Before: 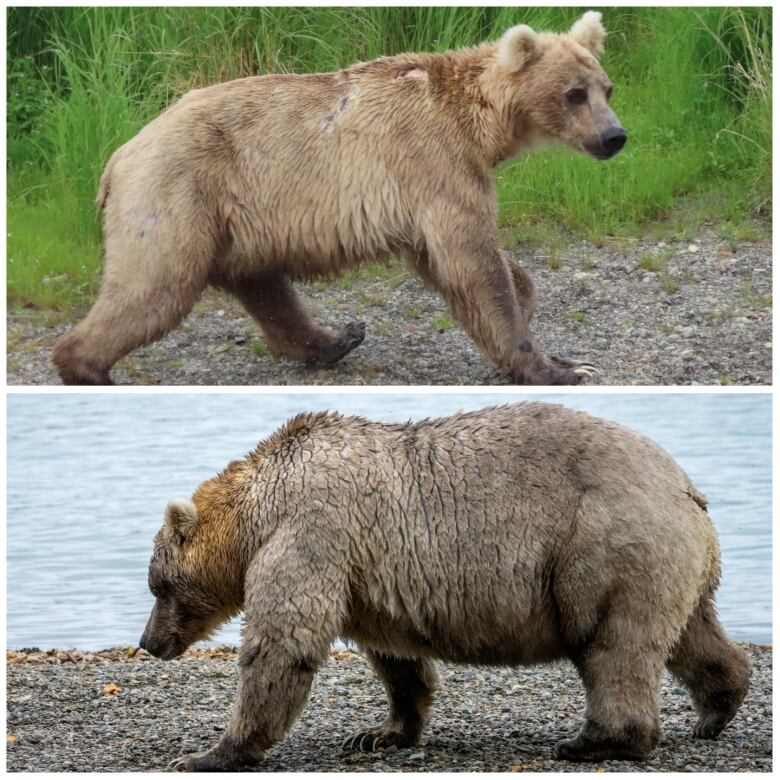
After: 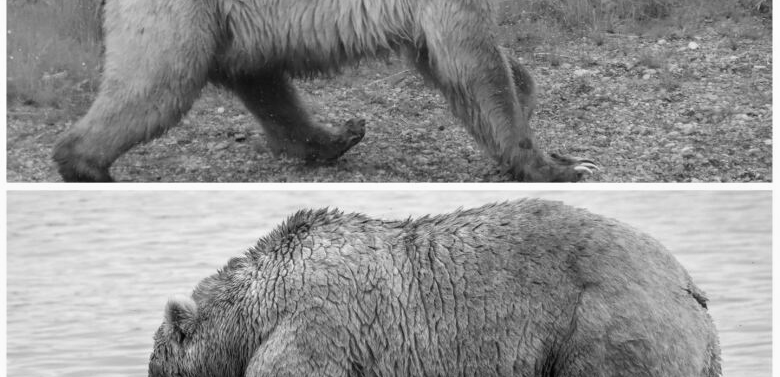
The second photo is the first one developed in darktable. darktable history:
crop and rotate: top 26.056%, bottom 25.543%
monochrome: a -6.99, b 35.61, size 1.4
